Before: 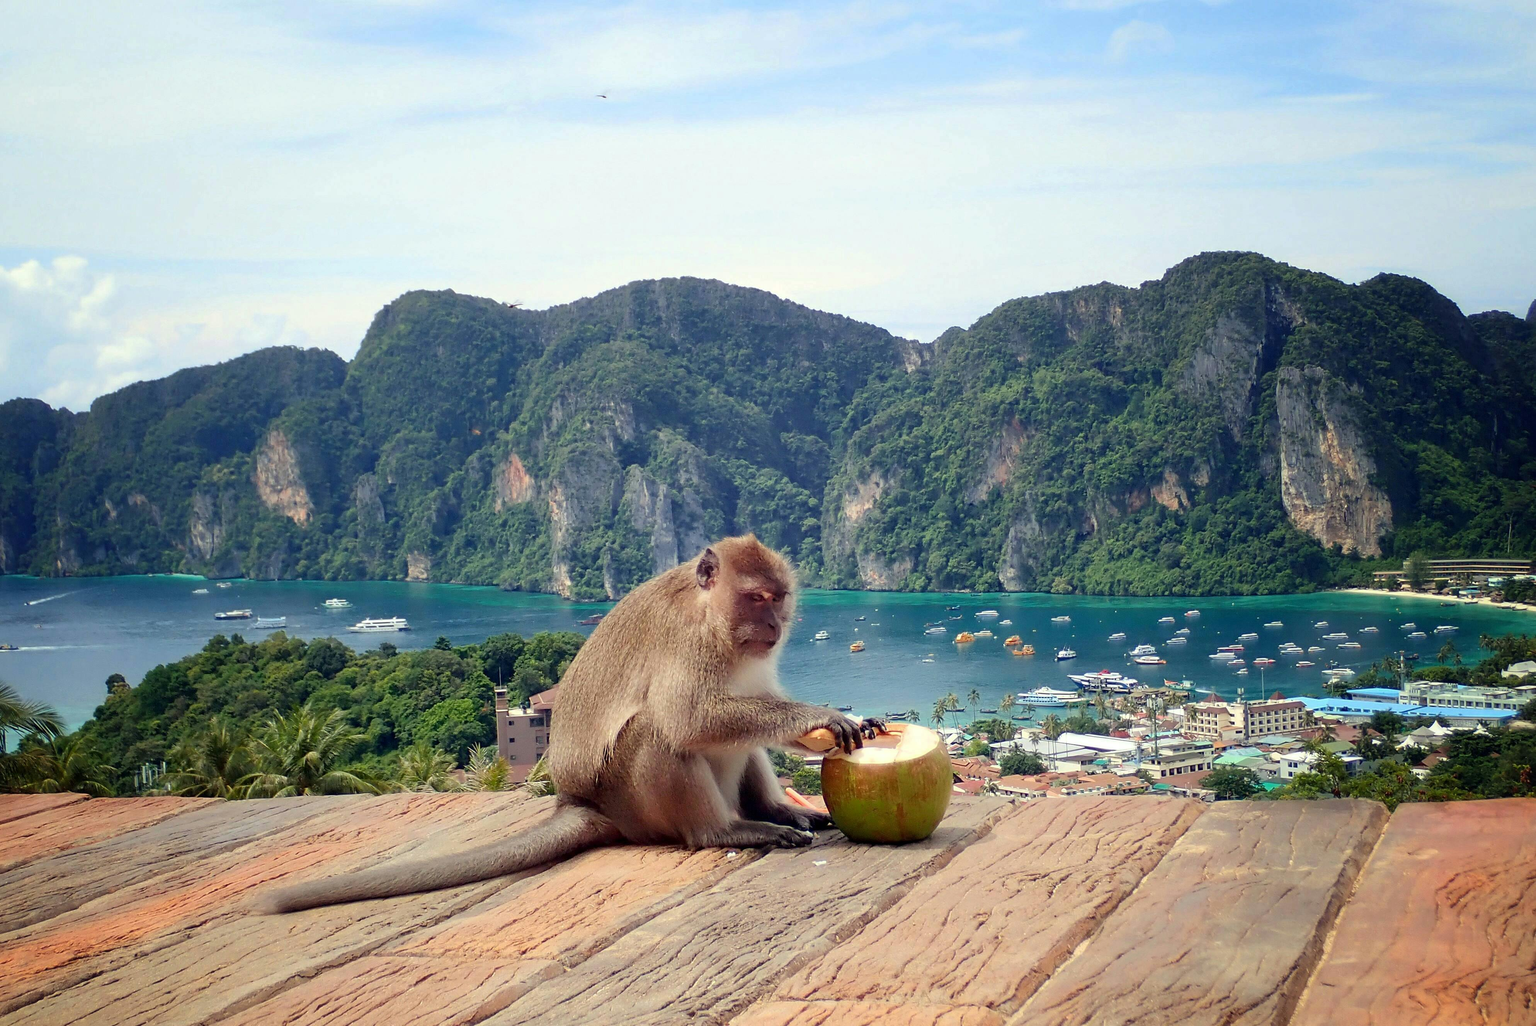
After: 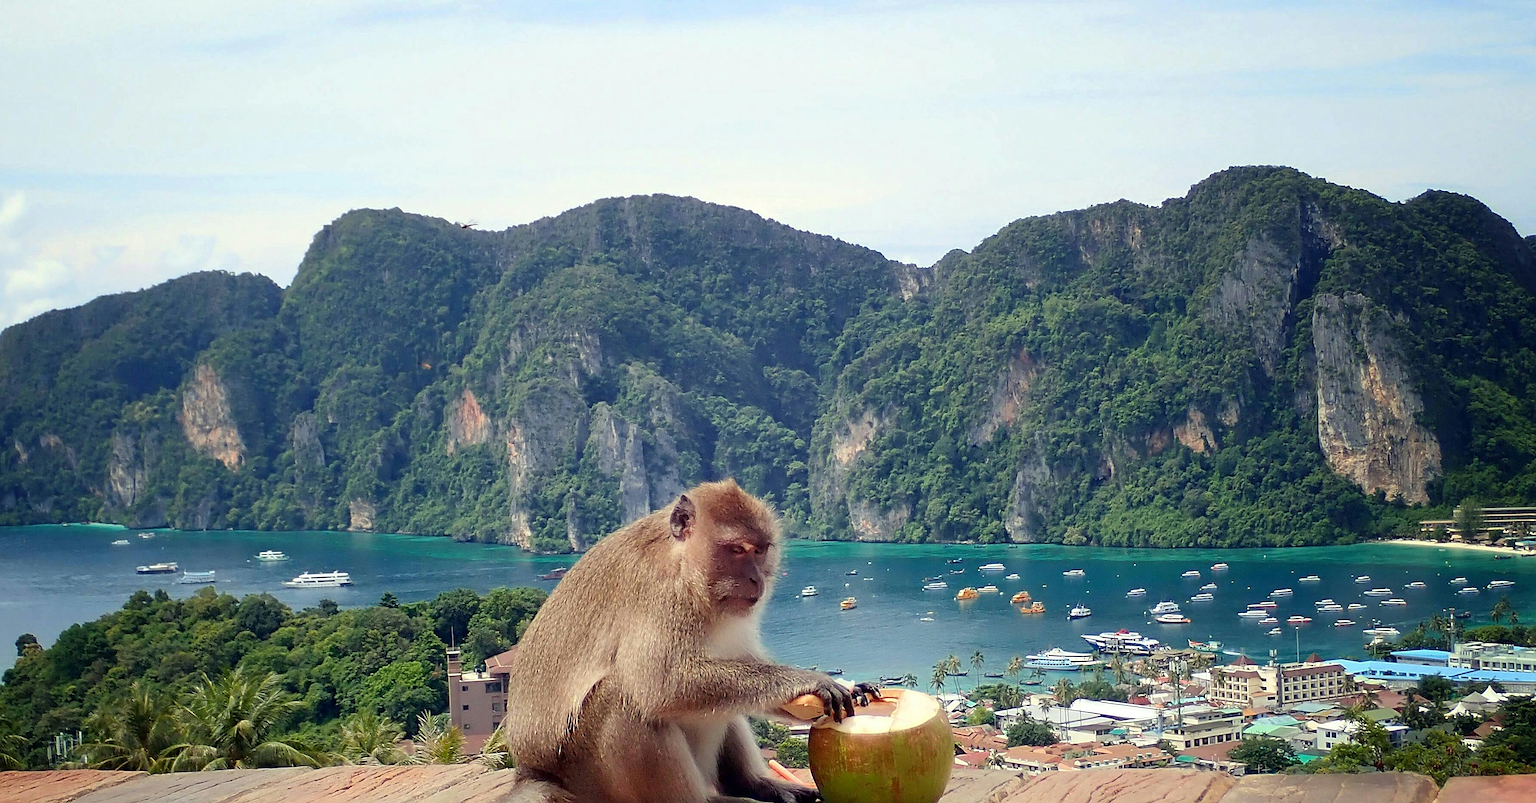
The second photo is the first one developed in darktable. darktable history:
sharpen: amount 0.497
crop: left 6.002%, top 9.951%, right 3.745%, bottom 19.348%
